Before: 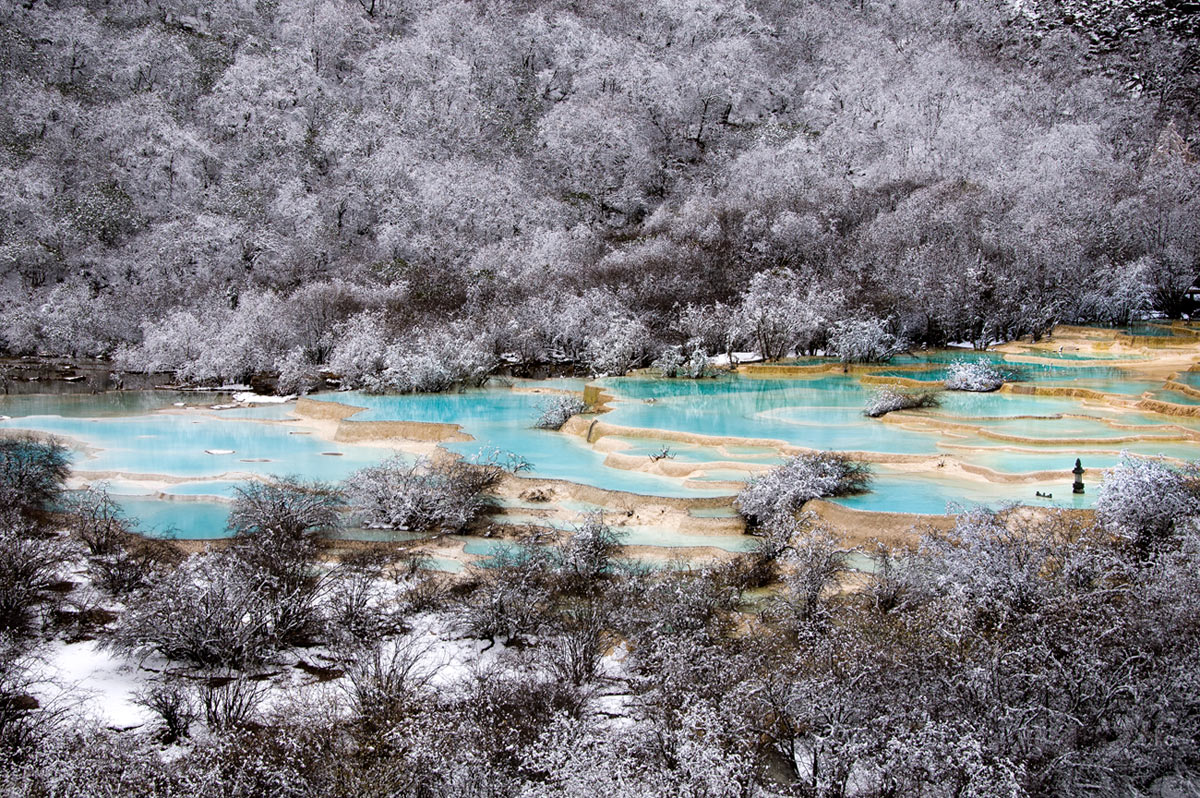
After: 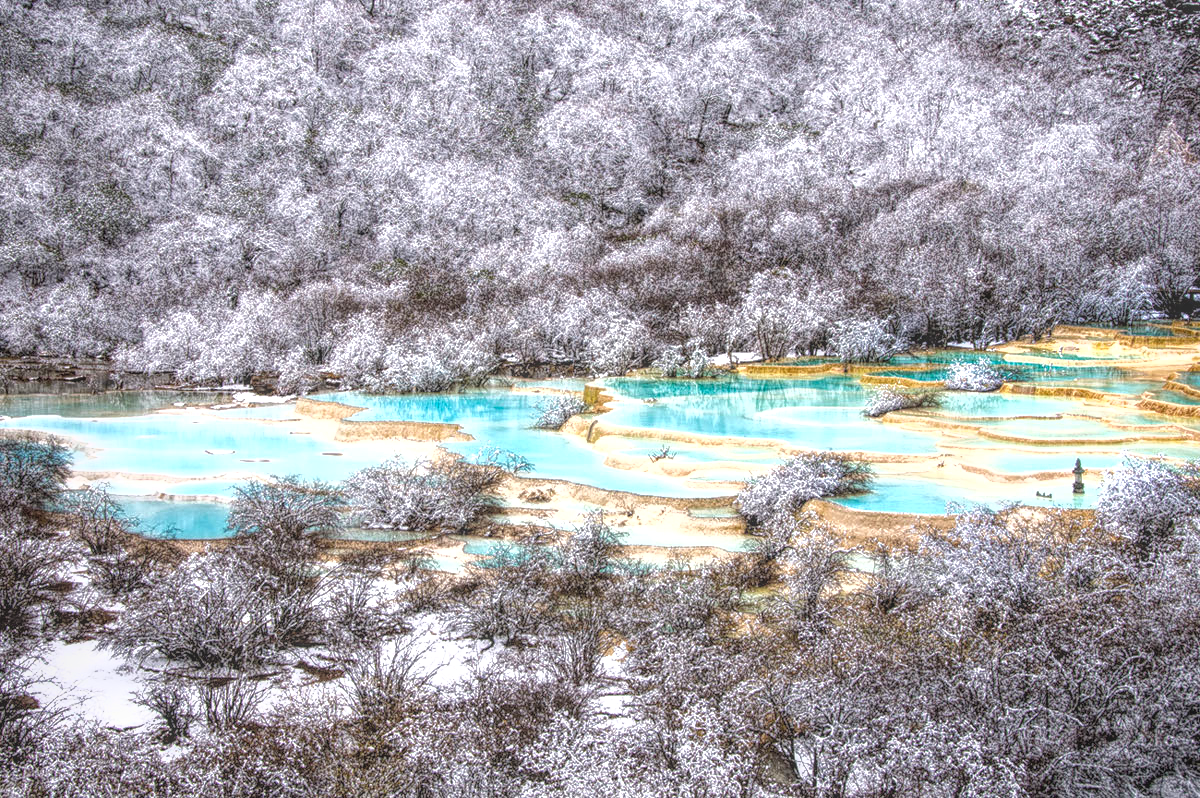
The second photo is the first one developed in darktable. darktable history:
exposure: black level correction 0, exposure 0.9 EV, compensate highlight preservation false
local contrast: highlights 20%, shadows 30%, detail 200%, midtone range 0.2
